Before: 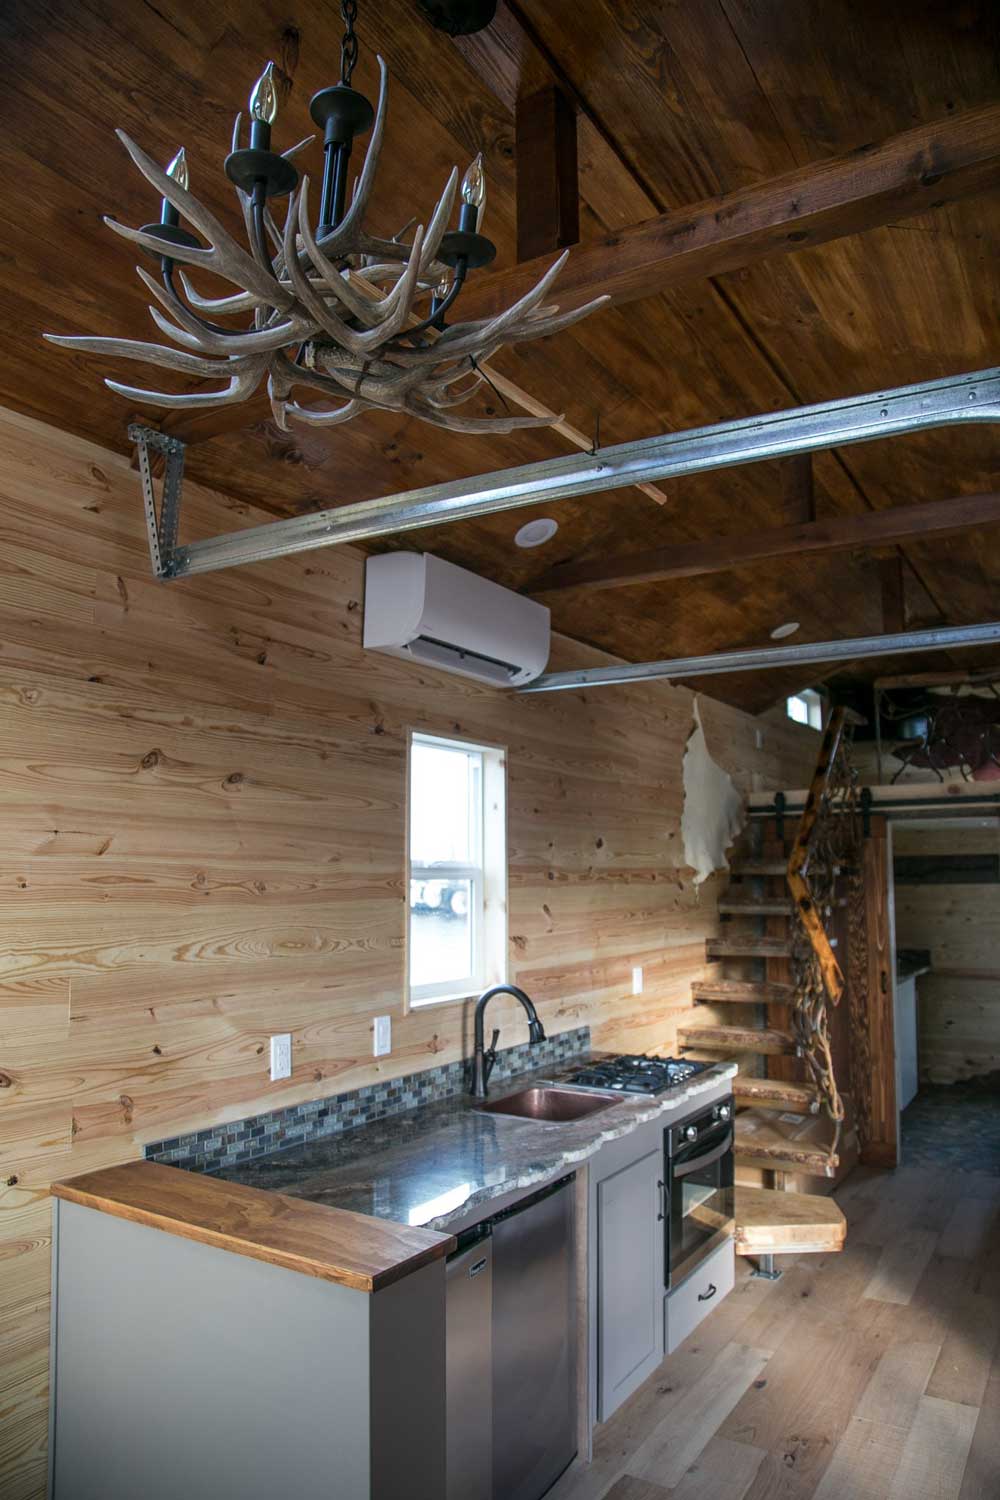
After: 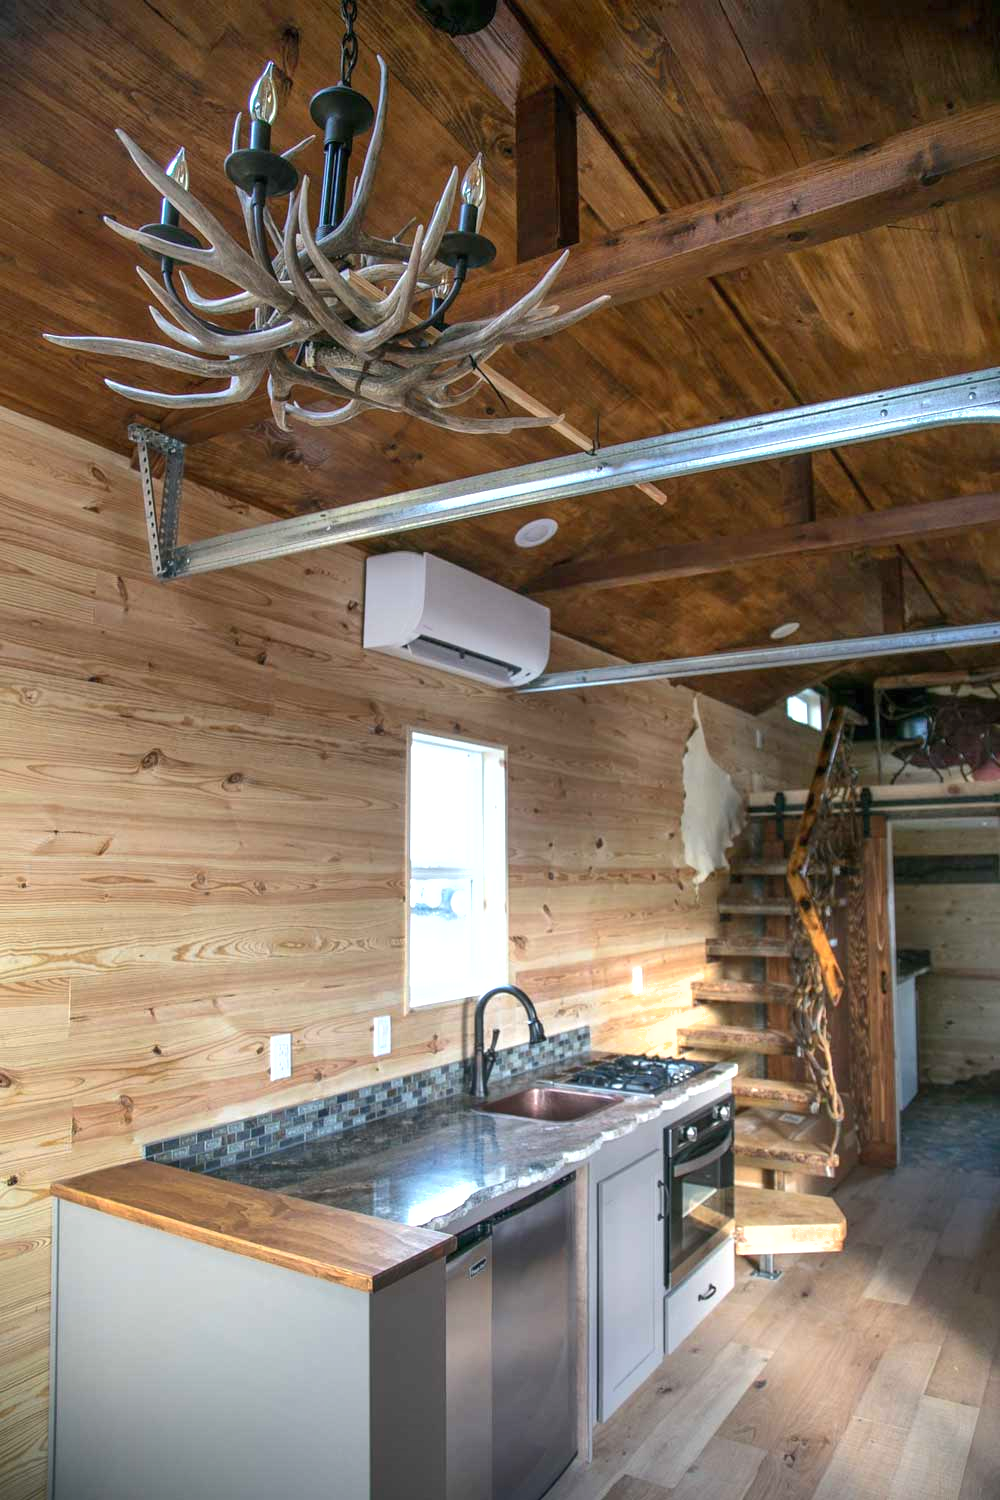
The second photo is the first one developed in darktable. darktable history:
contrast brightness saturation: contrast 0.15, brightness 0.05
shadows and highlights: on, module defaults
exposure: black level correction 0, exposure 0.7 EV, compensate exposure bias true, compensate highlight preservation false
